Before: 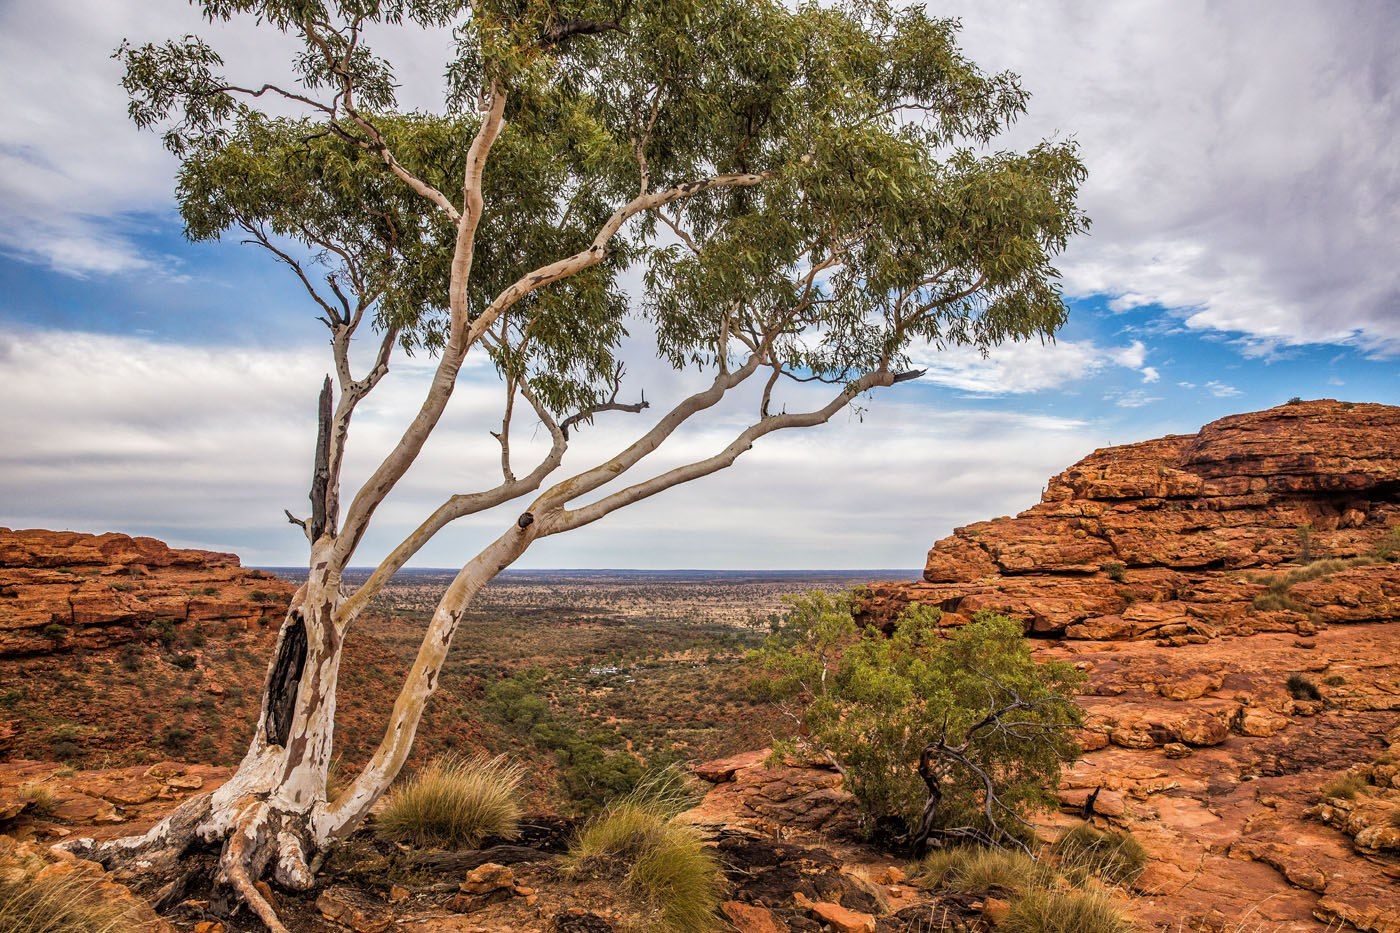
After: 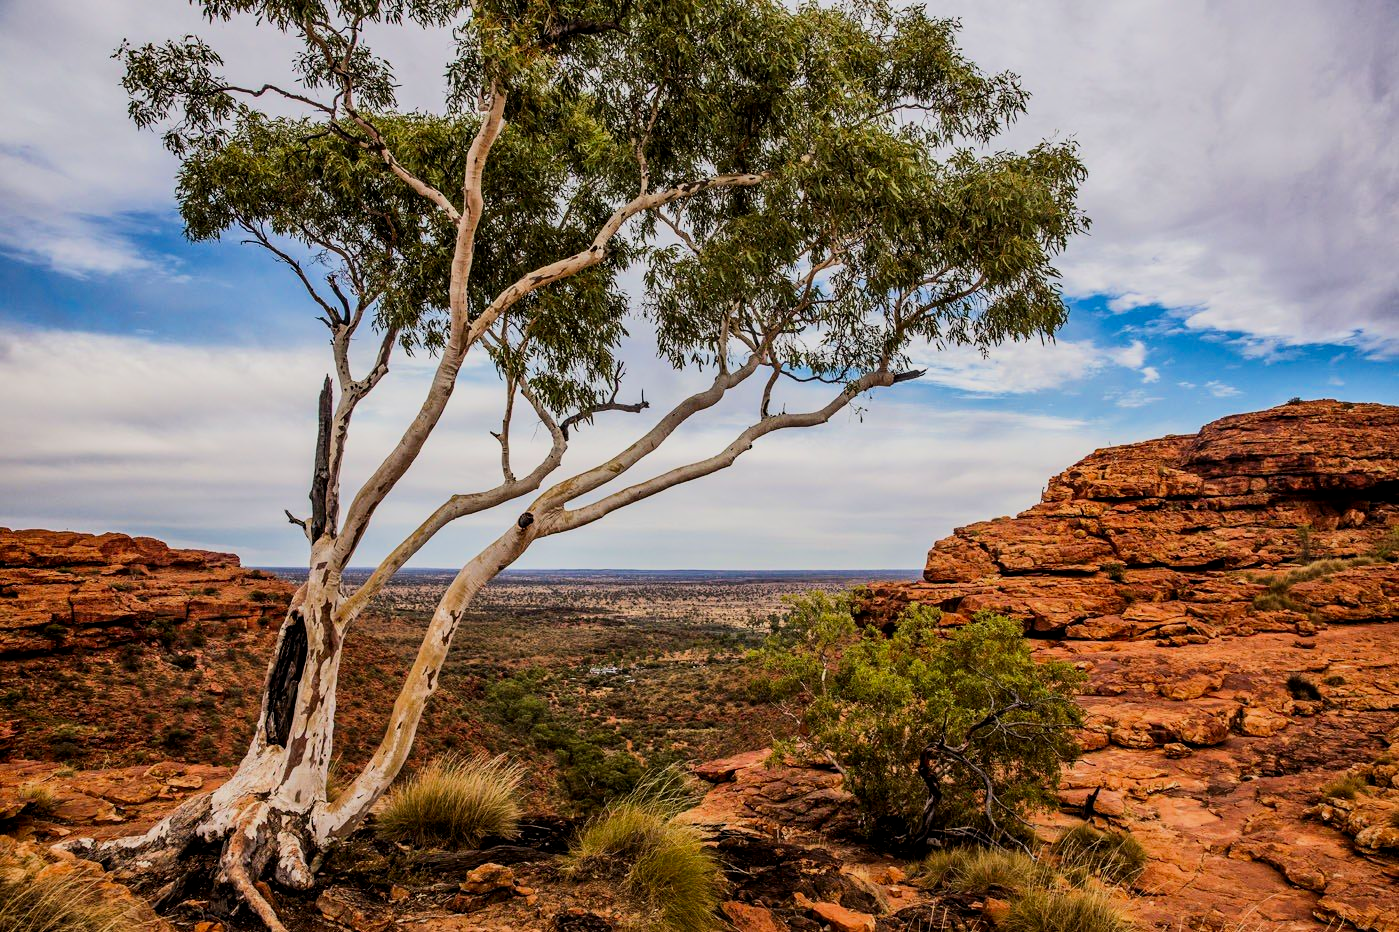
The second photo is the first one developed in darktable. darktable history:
filmic rgb: middle gray luminance 29.21%, black relative exposure -10.31 EV, white relative exposure 5.51 EV, target black luminance 0%, hardness 3.93, latitude 2.77%, contrast 1.119, highlights saturation mix 5.87%, shadows ↔ highlights balance 14.94%, color science v6 (2022)
contrast brightness saturation: contrast 0.135, brightness -0.064, saturation 0.158
